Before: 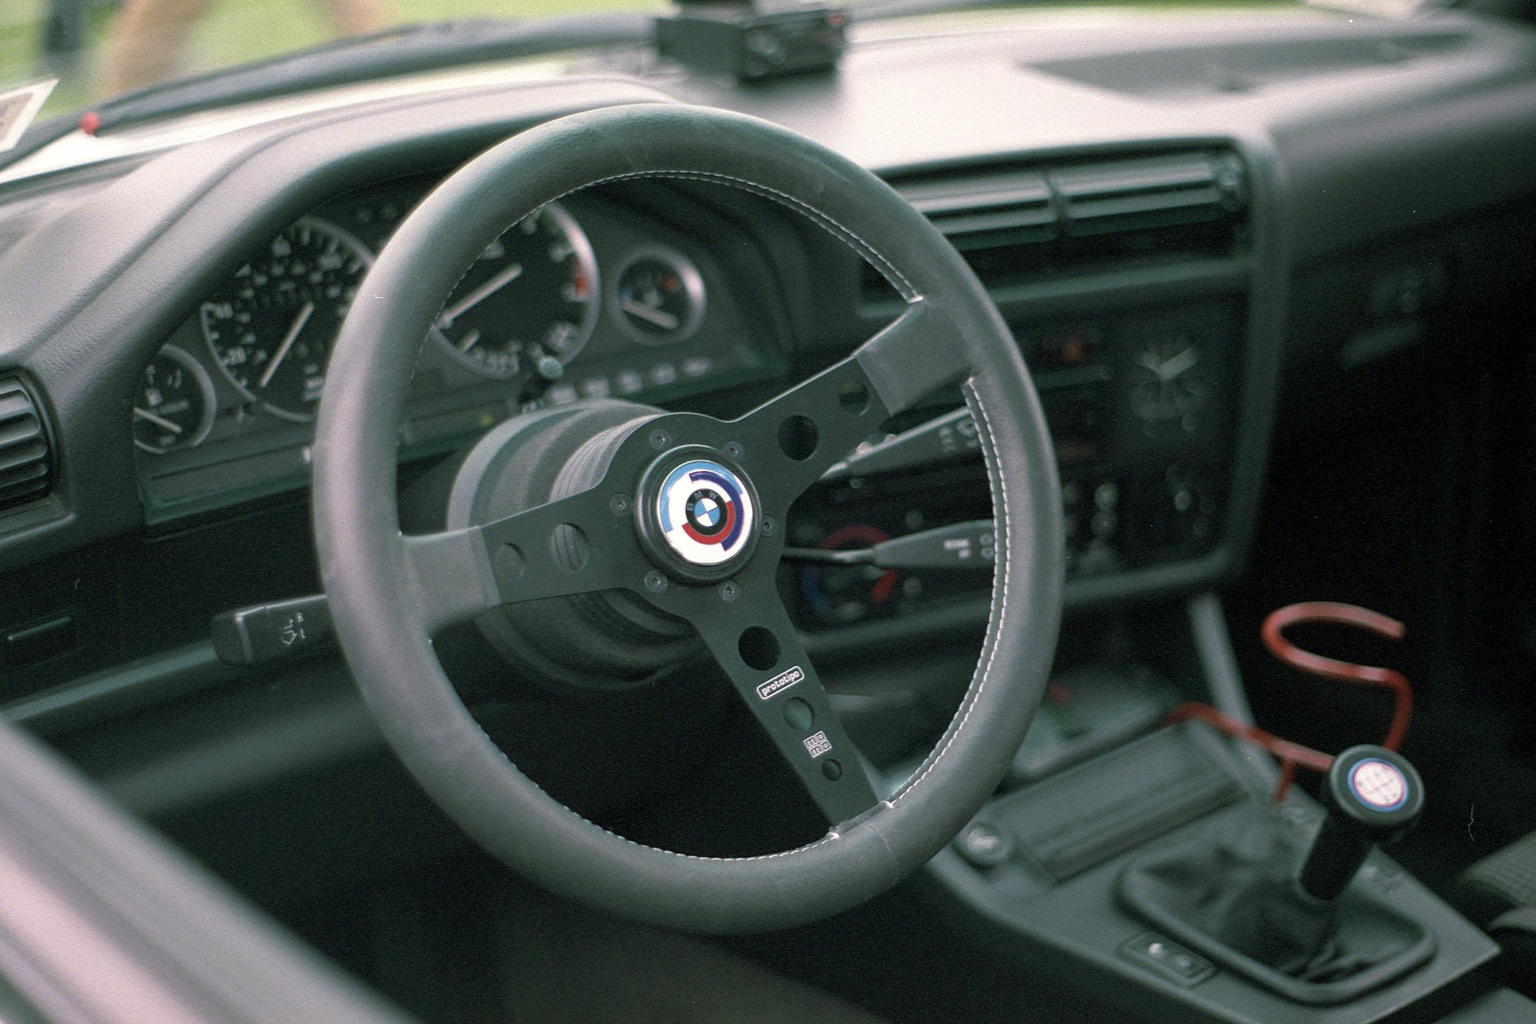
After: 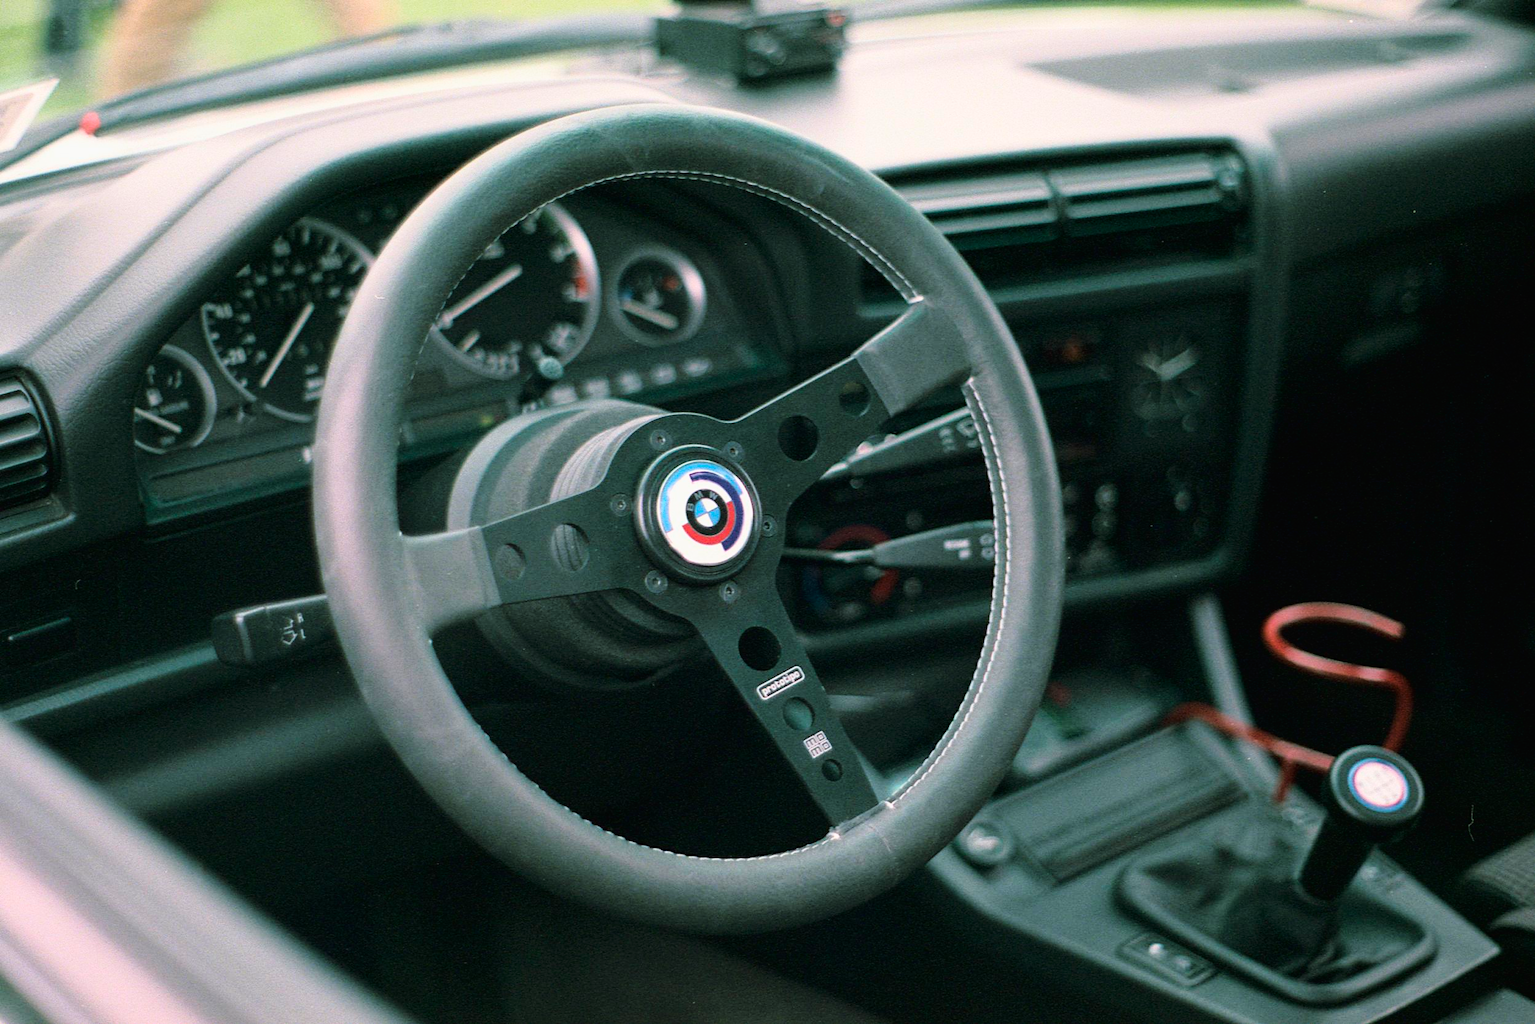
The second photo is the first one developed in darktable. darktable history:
tone curve: curves: ch0 [(0, 0.012) (0.037, 0.03) (0.123, 0.092) (0.19, 0.157) (0.269, 0.27) (0.48, 0.57) (0.595, 0.695) (0.718, 0.823) (0.855, 0.913) (1, 0.982)]; ch1 [(0, 0) (0.243, 0.245) (0.422, 0.415) (0.493, 0.495) (0.508, 0.506) (0.536, 0.542) (0.569, 0.611) (0.611, 0.662) (0.769, 0.807) (1, 1)]; ch2 [(0, 0) (0.249, 0.216) (0.349, 0.321) (0.424, 0.442) (0.476, 0.483) (0.498, 0.499) (0.517, 0.519) (0.532, 0.56) (0.569, 0.624) (0.614, 0.667) (0.706, 0.757) (0.808, 0.809) (0.991, 0.968)], color space Lab, linked channels, preserve colors none
